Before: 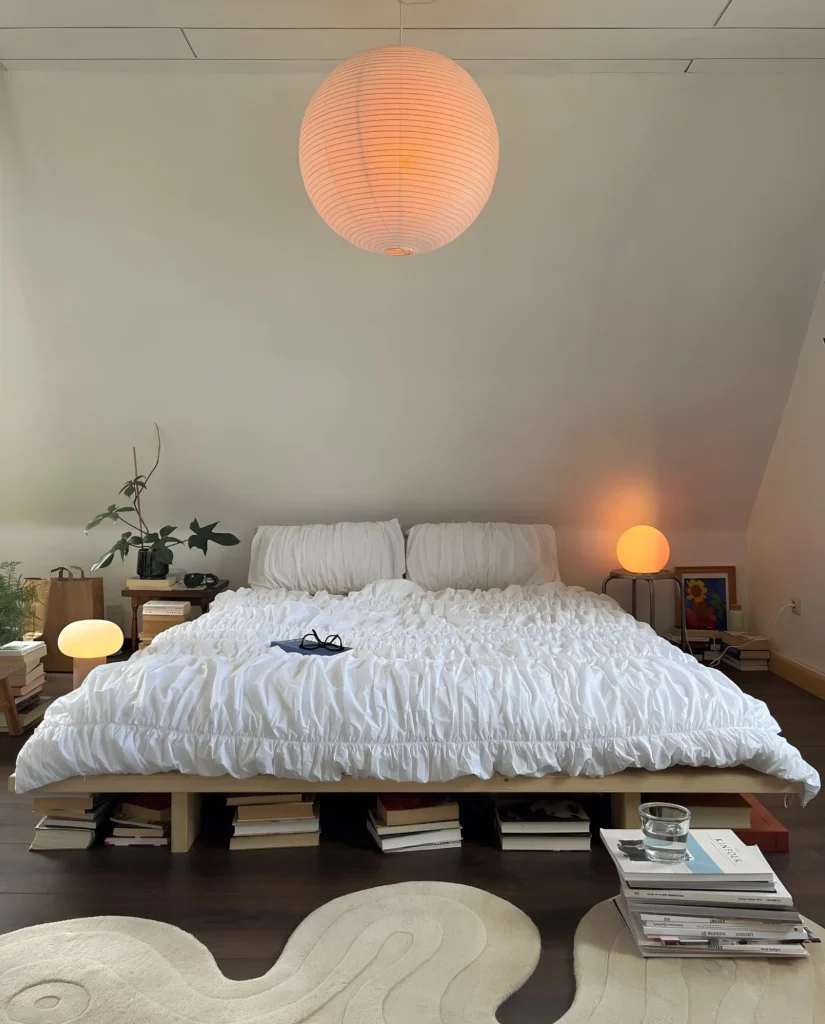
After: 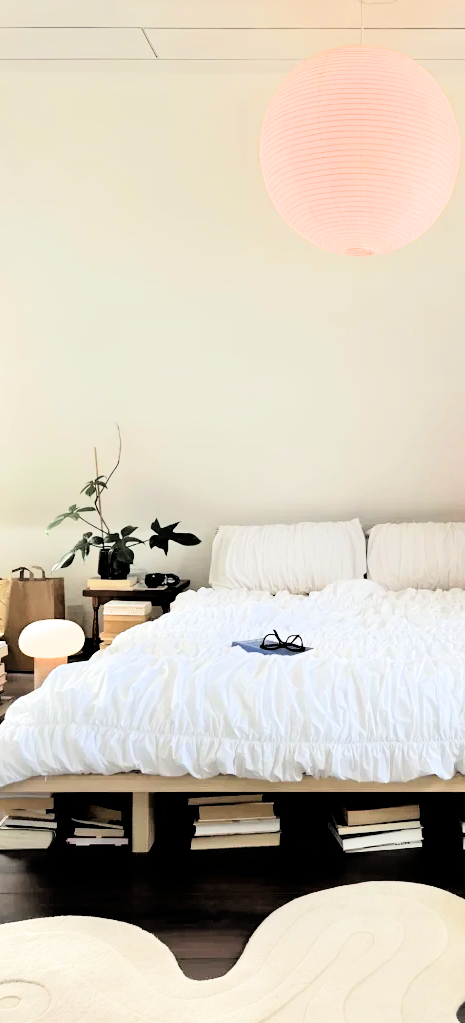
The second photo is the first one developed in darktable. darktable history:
color calibration: illuminant same as pipeline (D50), adaptation XYZ, x 0.345, y 0.358, temperature 5018.28 K
crop: left 4.815%, right 38.758%
filmic rgb: black relative exposure -3.67 EV, white relative exposure 2.43 EV, threshold 2.96 EV, hardness 3.27, enable highlight reconstruction true
tone equalizer: -7 EV 0.15 EV, -6 EV 0.62 EV, -5 EV 1.17 EV, -4 EV 1.34 EV, -3 EV 1.16 EV, -2 EV 0.6 EV, -1 EV 0.161 EV, edges refinement/feathering 500, mask exposure compensation -1.57 EV, preserve details no
